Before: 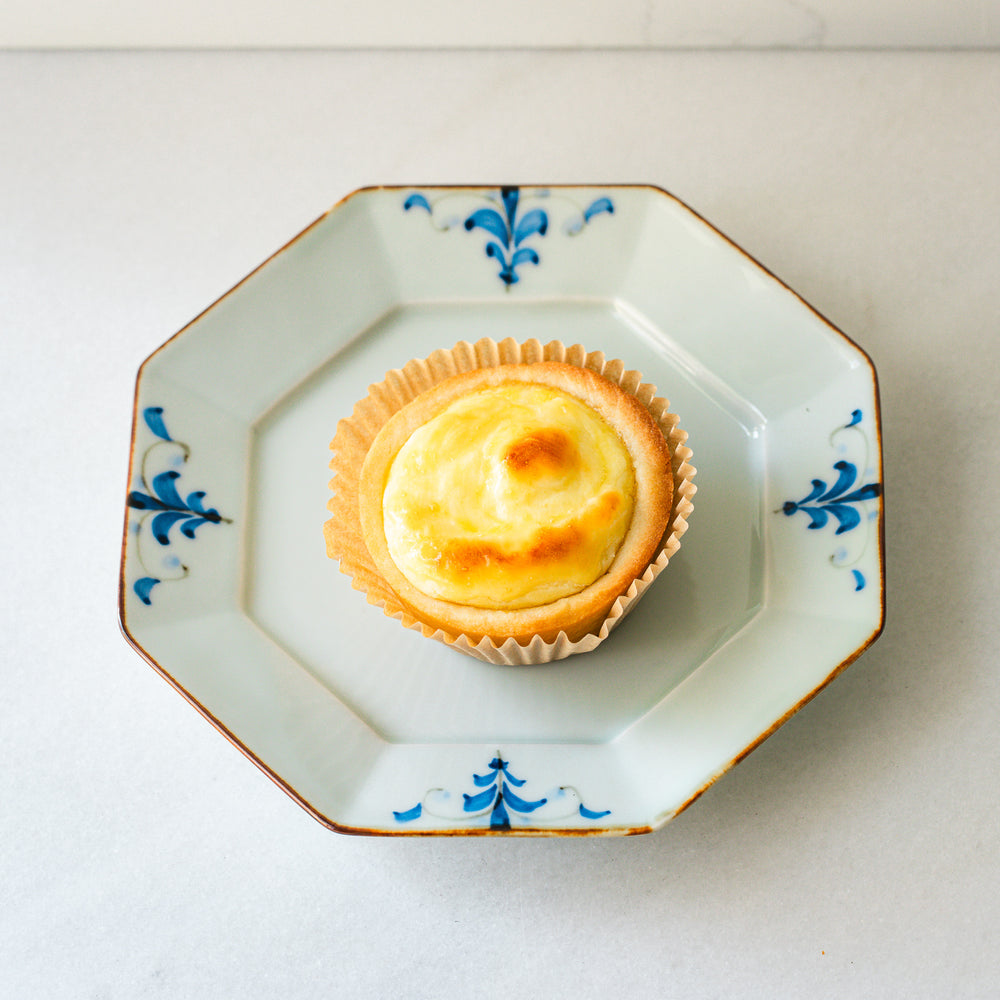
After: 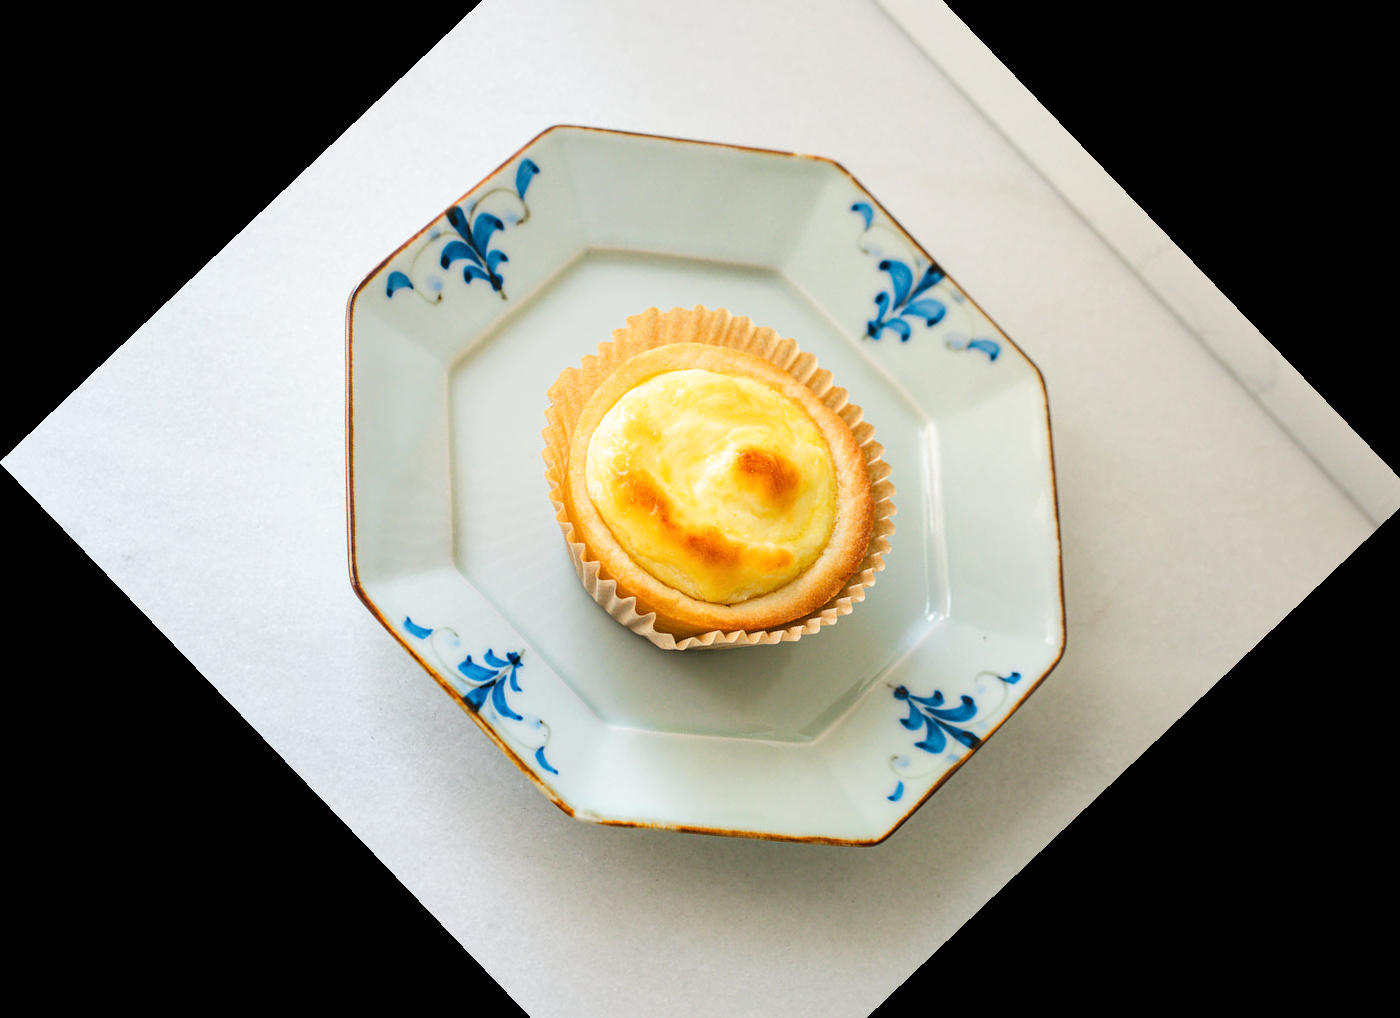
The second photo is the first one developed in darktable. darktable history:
crop and rotate: angle -46.26°, top 16.234%, right 0.912%, bottom 11.704%
base curve: curves: ch0 [(0, 0) (0.283, 0.295) (1, 1)], preserve colors none
exposure: exposure 0.014 EV, compensate highlight preservation false
